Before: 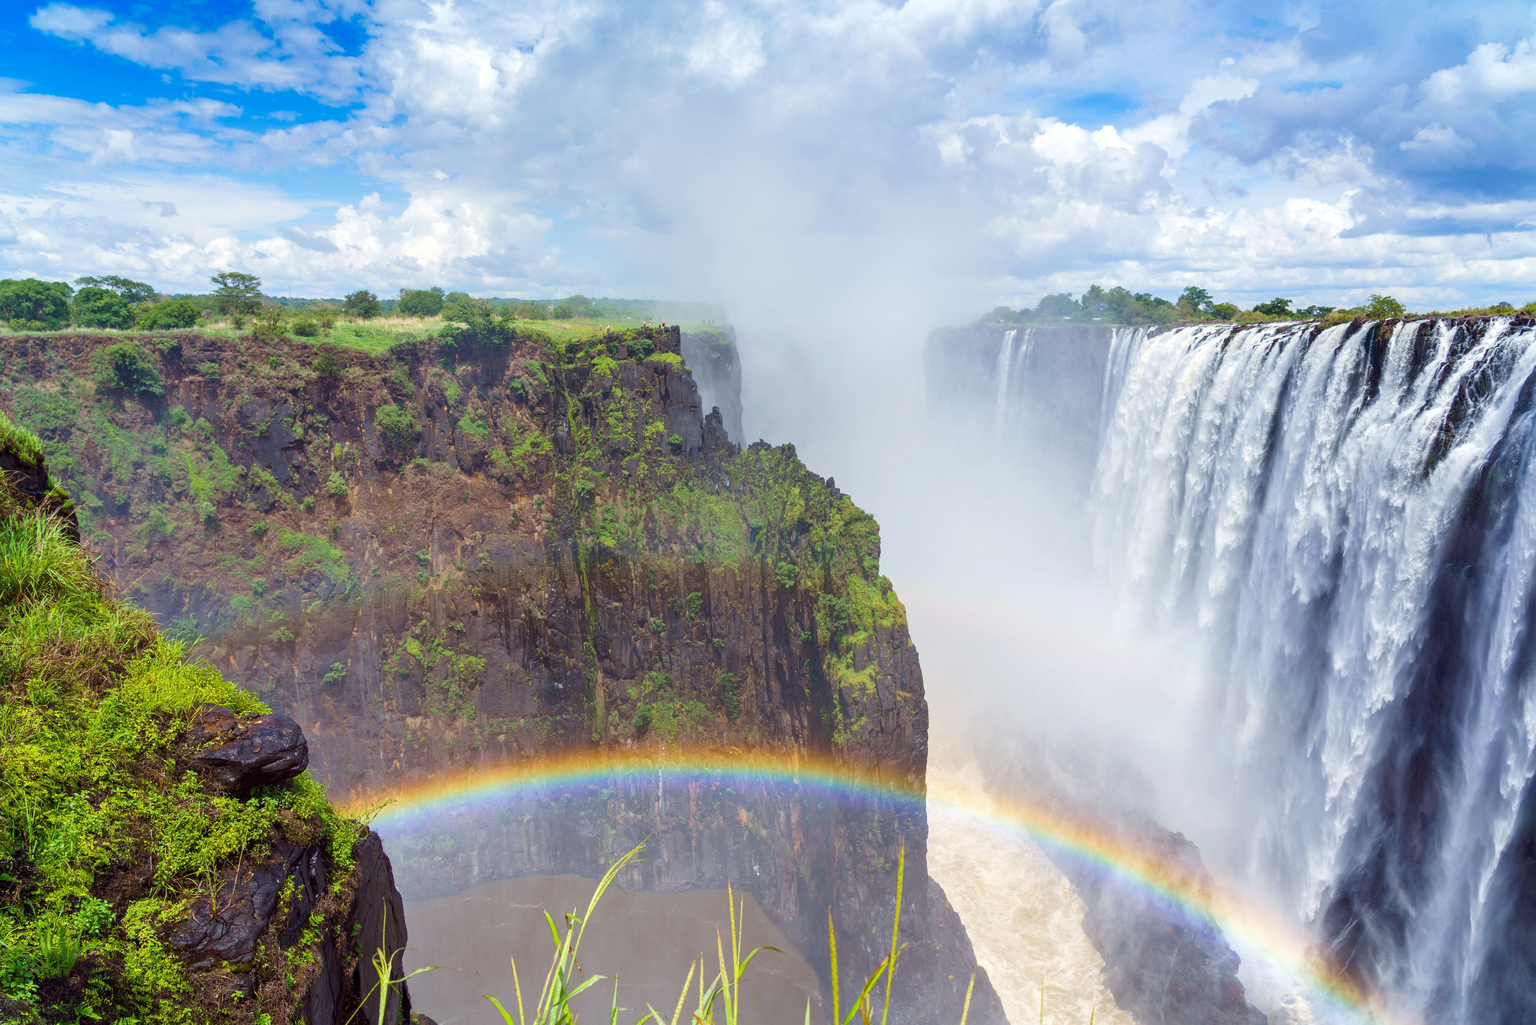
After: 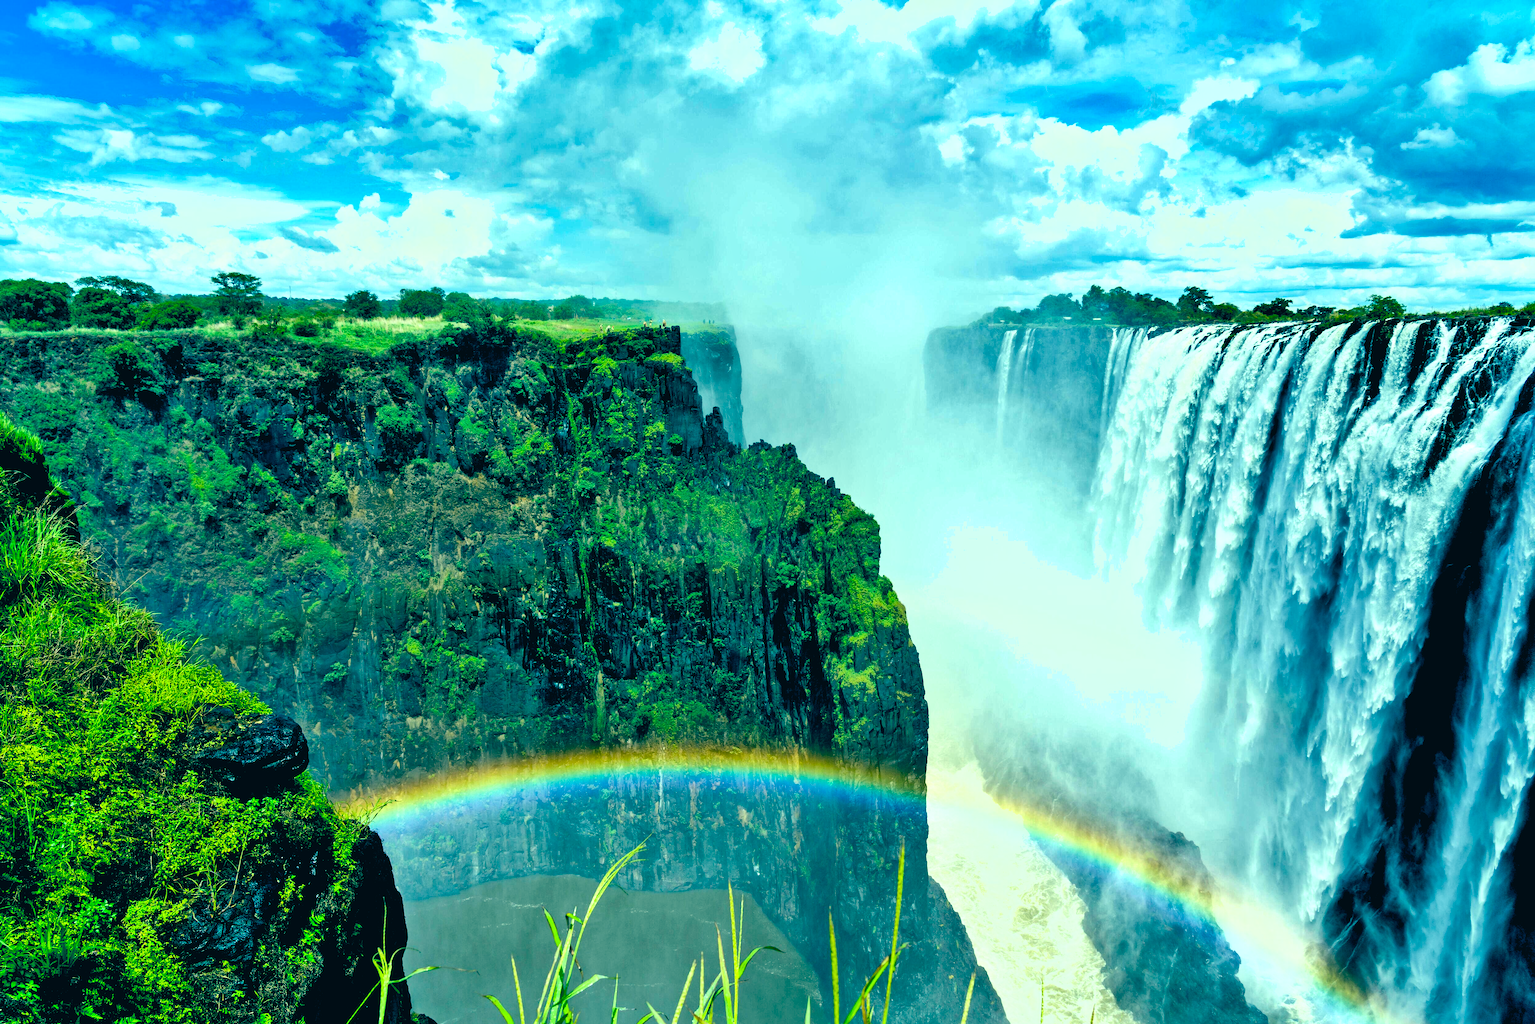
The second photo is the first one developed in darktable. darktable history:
local contrast: mode bilateral grid, contrast 20, coarseness 49, detail 120%, midtone range 0.2
tone equalizer: -8 EV -0.765 EV, -7 EV -0.709 EV, -6 EV -0.631 EV, -5 EV -0.369 EV, -3 EV 0.368 EV, -2 EV 0.6 EV, -1 EV 0.676 EV, +0 EV 0.734 EV, edges refinement/feathering 500, mask exposure compensation -1.57 EV, preserve details no
color correction: highlights a* -19.68, highlights b* 9.79, shadows a* -21.17, shadows b* -10.49
shadows and highlights: soften with gaussian
color balance rgb: global offset › luminance -0.526%, global offset › chroma 0.91%, global offset › hue 175.47°, perceptual saturation grading › global saturation 0.909%, perceptual saturation grading › mid-tones 11.475%, global vibrance 5.538%, contrast 3.075%
exposure: black level correction 0.044, exposure -0.234 EV, compensate highlight preservation false
